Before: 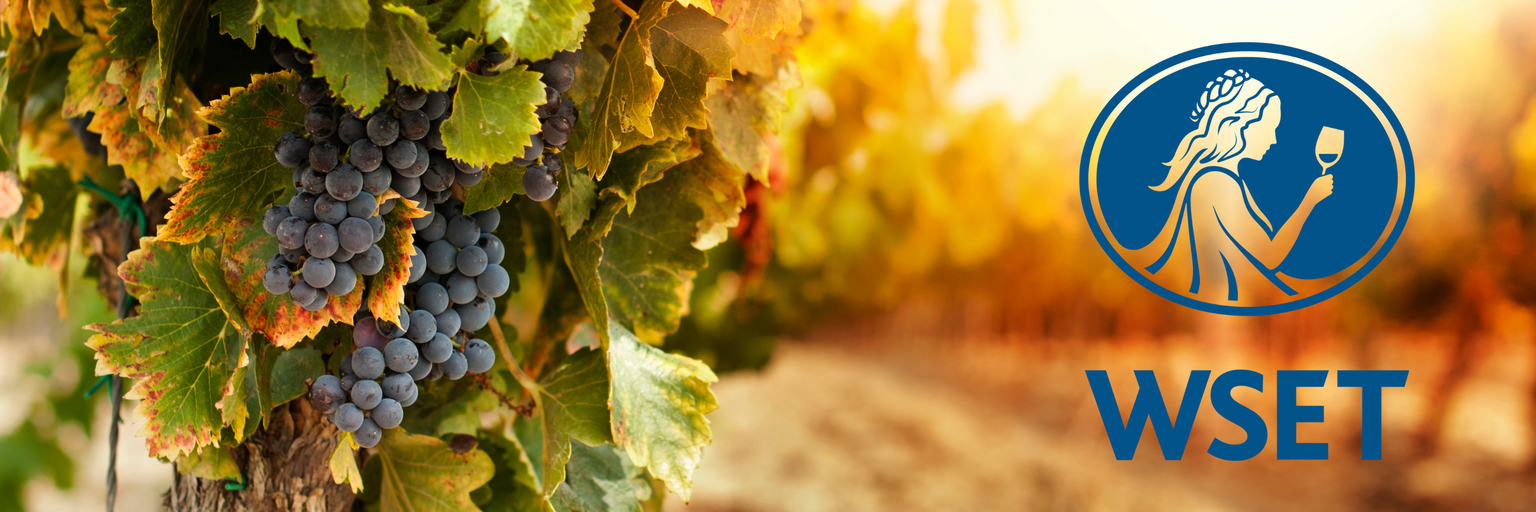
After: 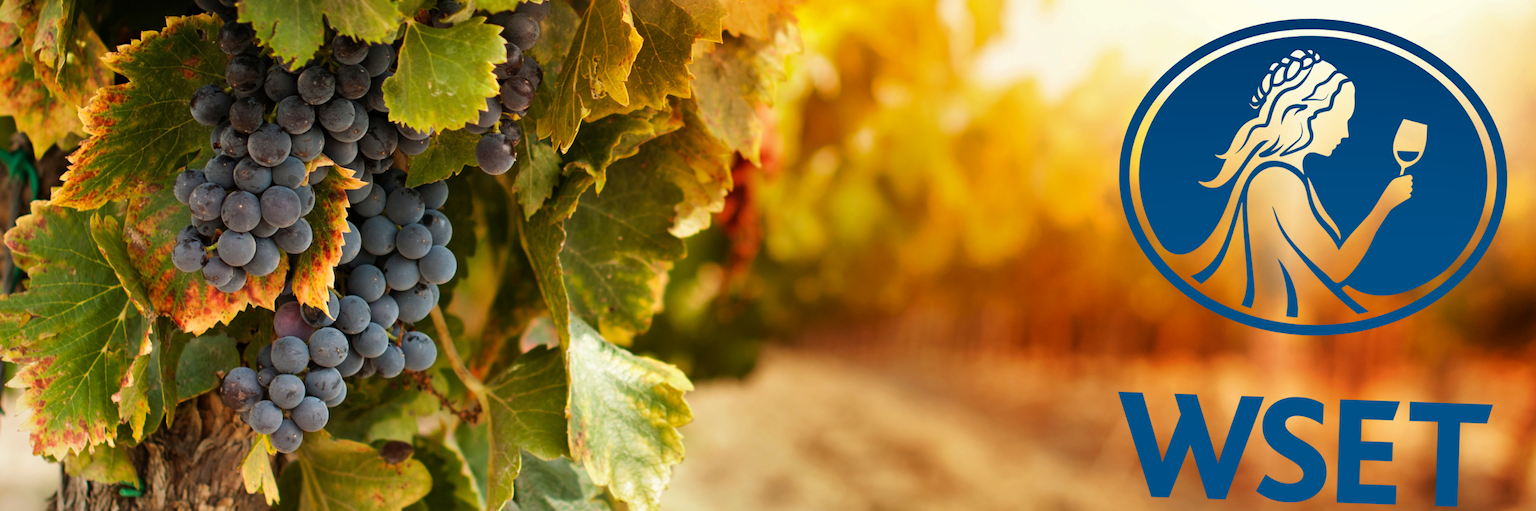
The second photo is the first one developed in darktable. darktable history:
shadows and highlights: radius 337.17, shadows 29.01, soften with gaussian
crop and rotate: angle -1.96°, left 3.097%, top 4.154%, right 1.586%, bottom 0.529%
